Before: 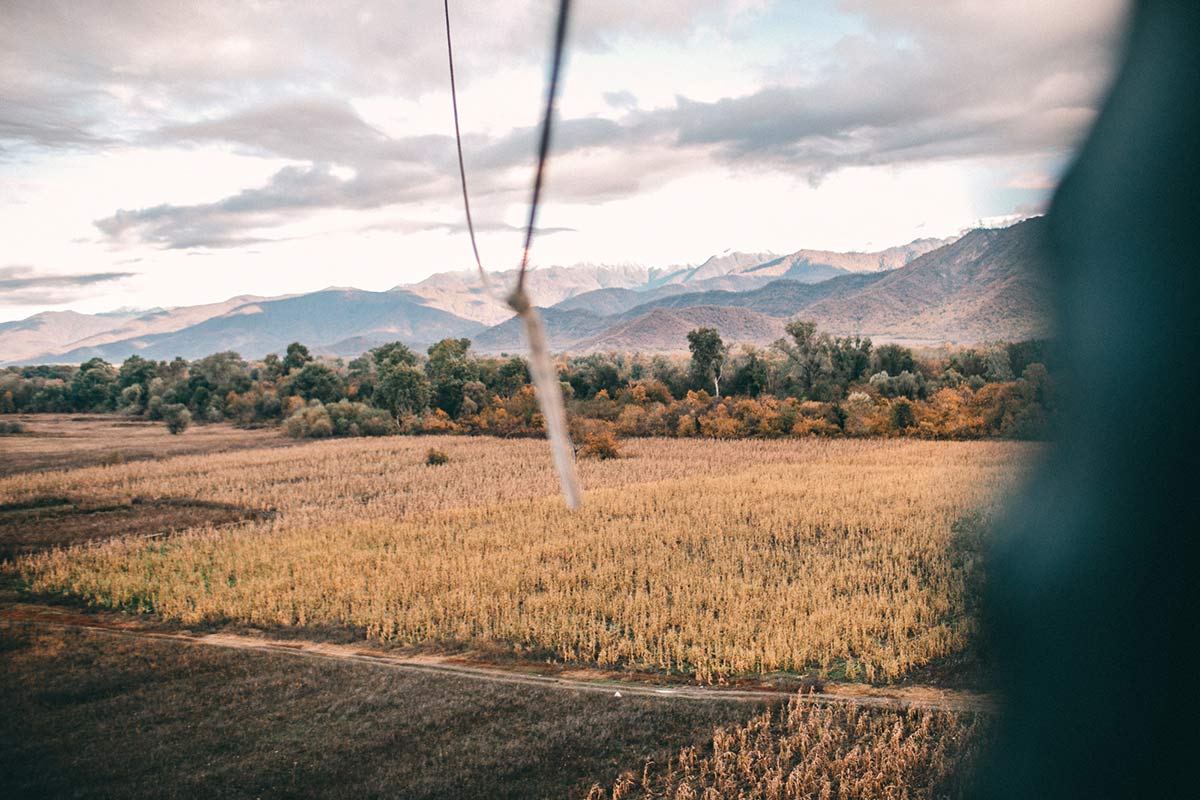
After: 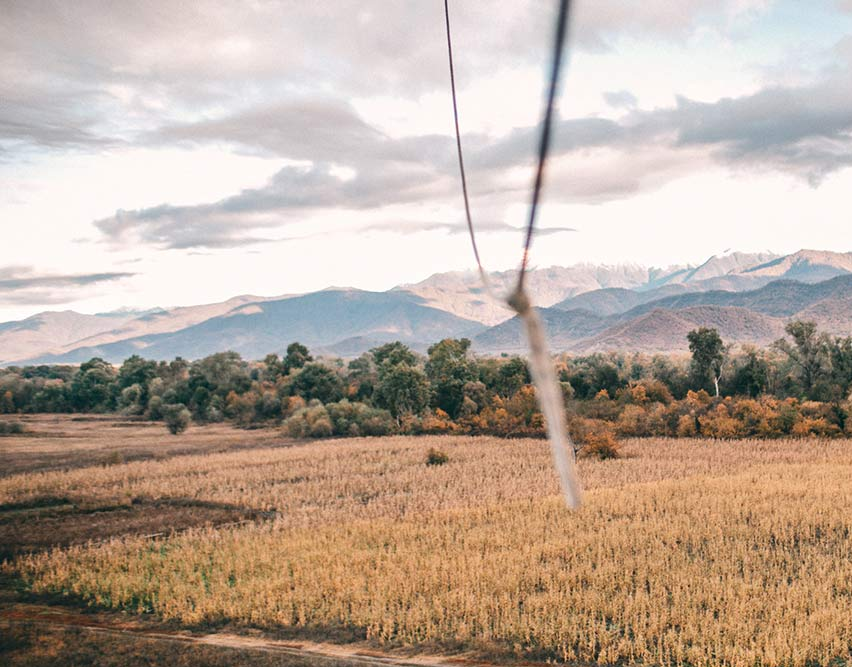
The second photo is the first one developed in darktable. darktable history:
crop: right 28.936%, bottom 16.505%
